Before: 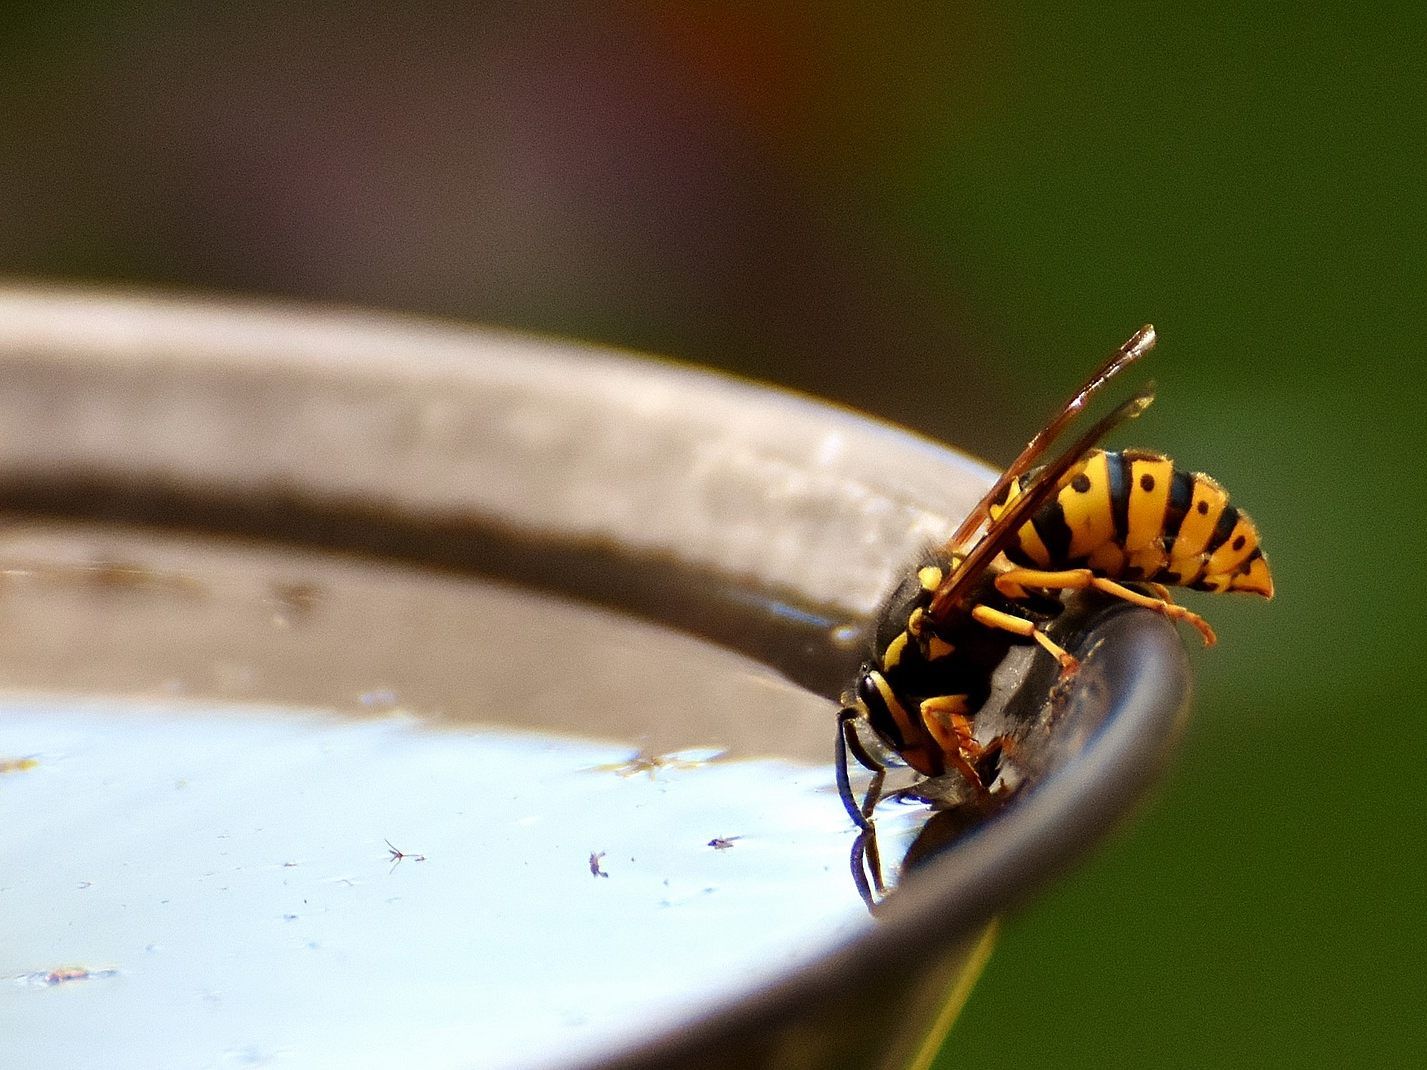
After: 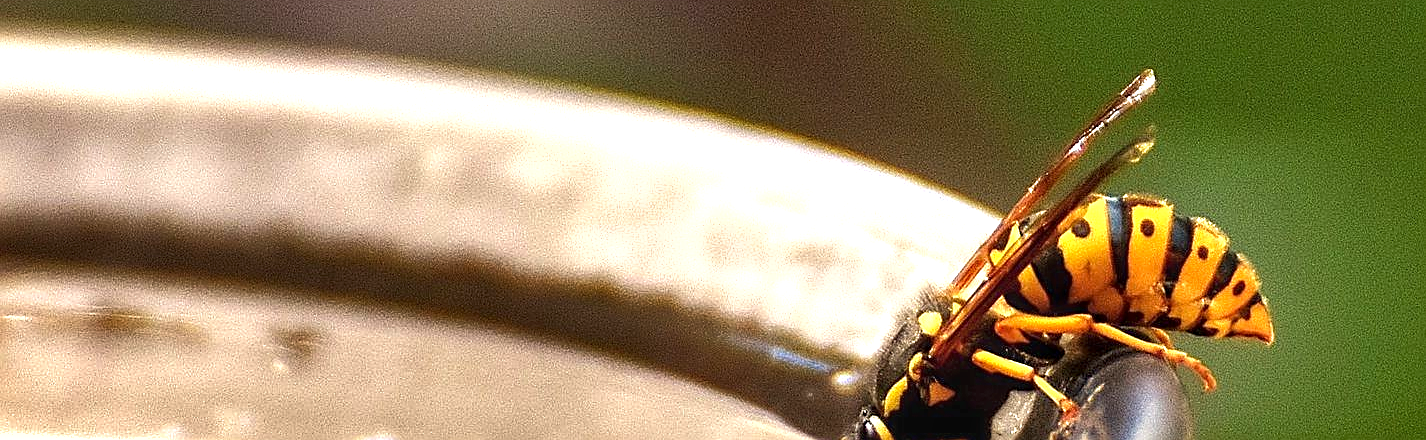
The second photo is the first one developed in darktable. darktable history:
sharpen: amount 0.602
local contrast: detail 130%
crop and rotate: top 23.887%, bottom 34.972%
shadows and highlights: shadows 43.61, white point adjustment -1.53, soften with gaussian
exposure: exposure 1.058 EV, compensate exposure bias true, compensate highlight preservation false
